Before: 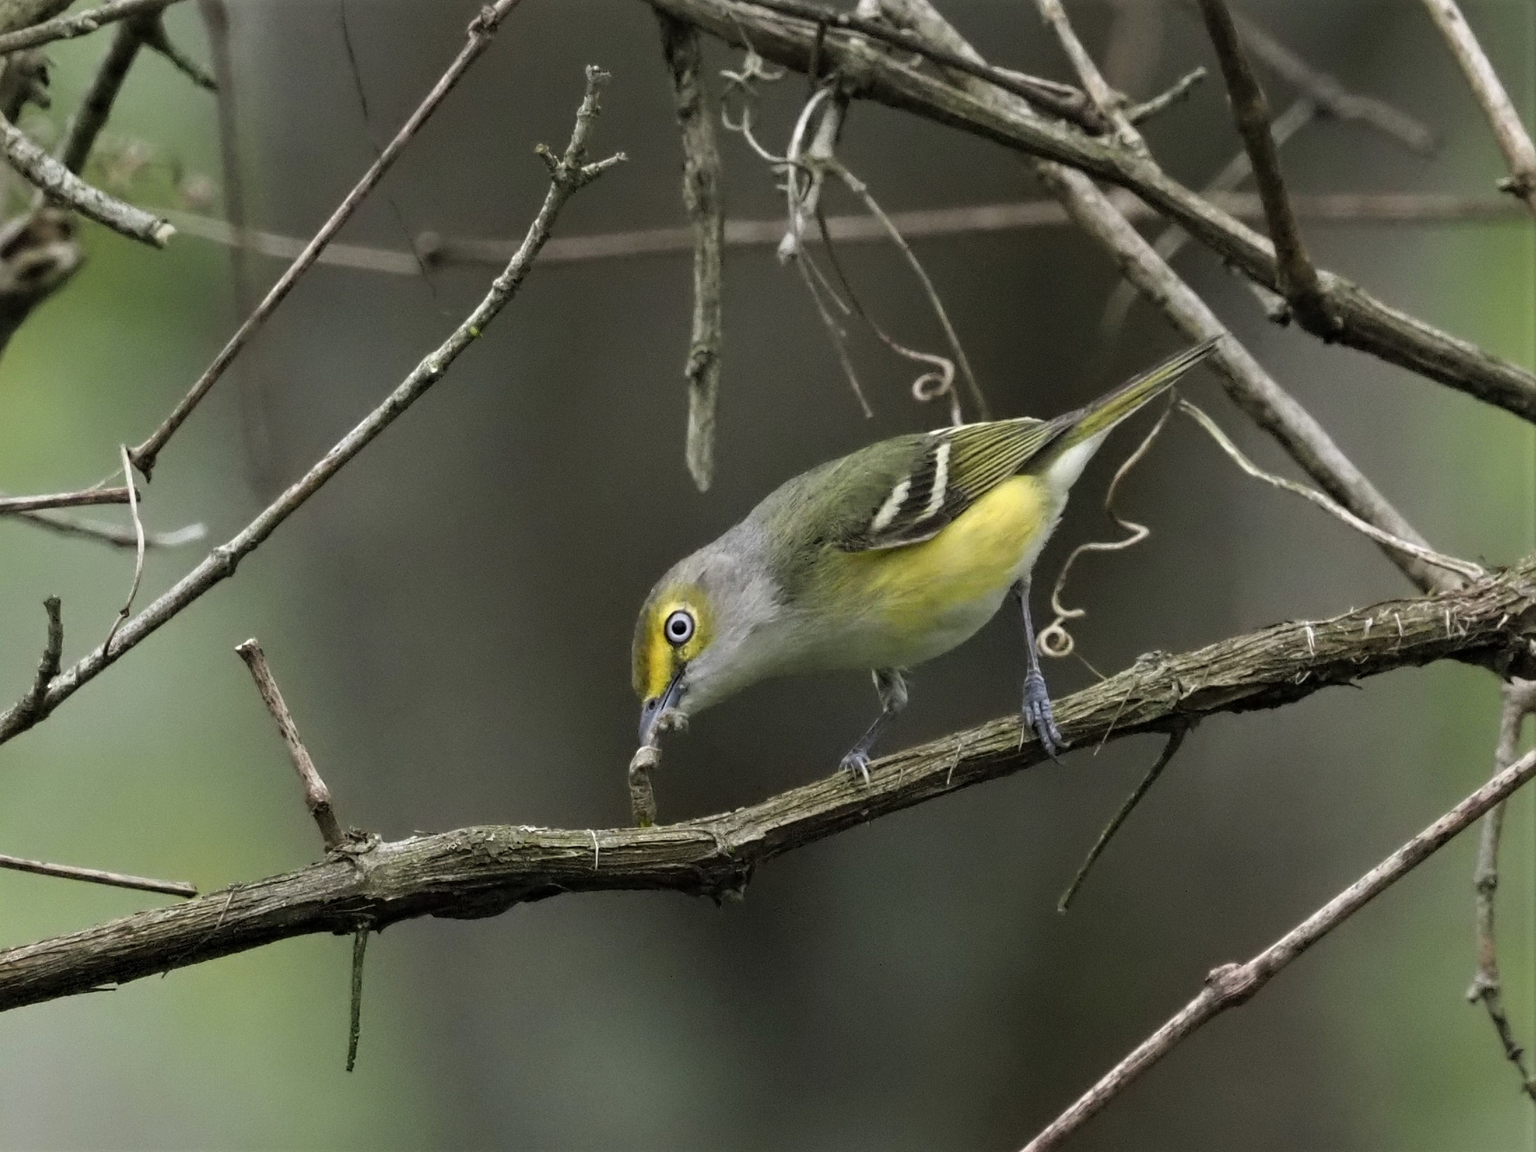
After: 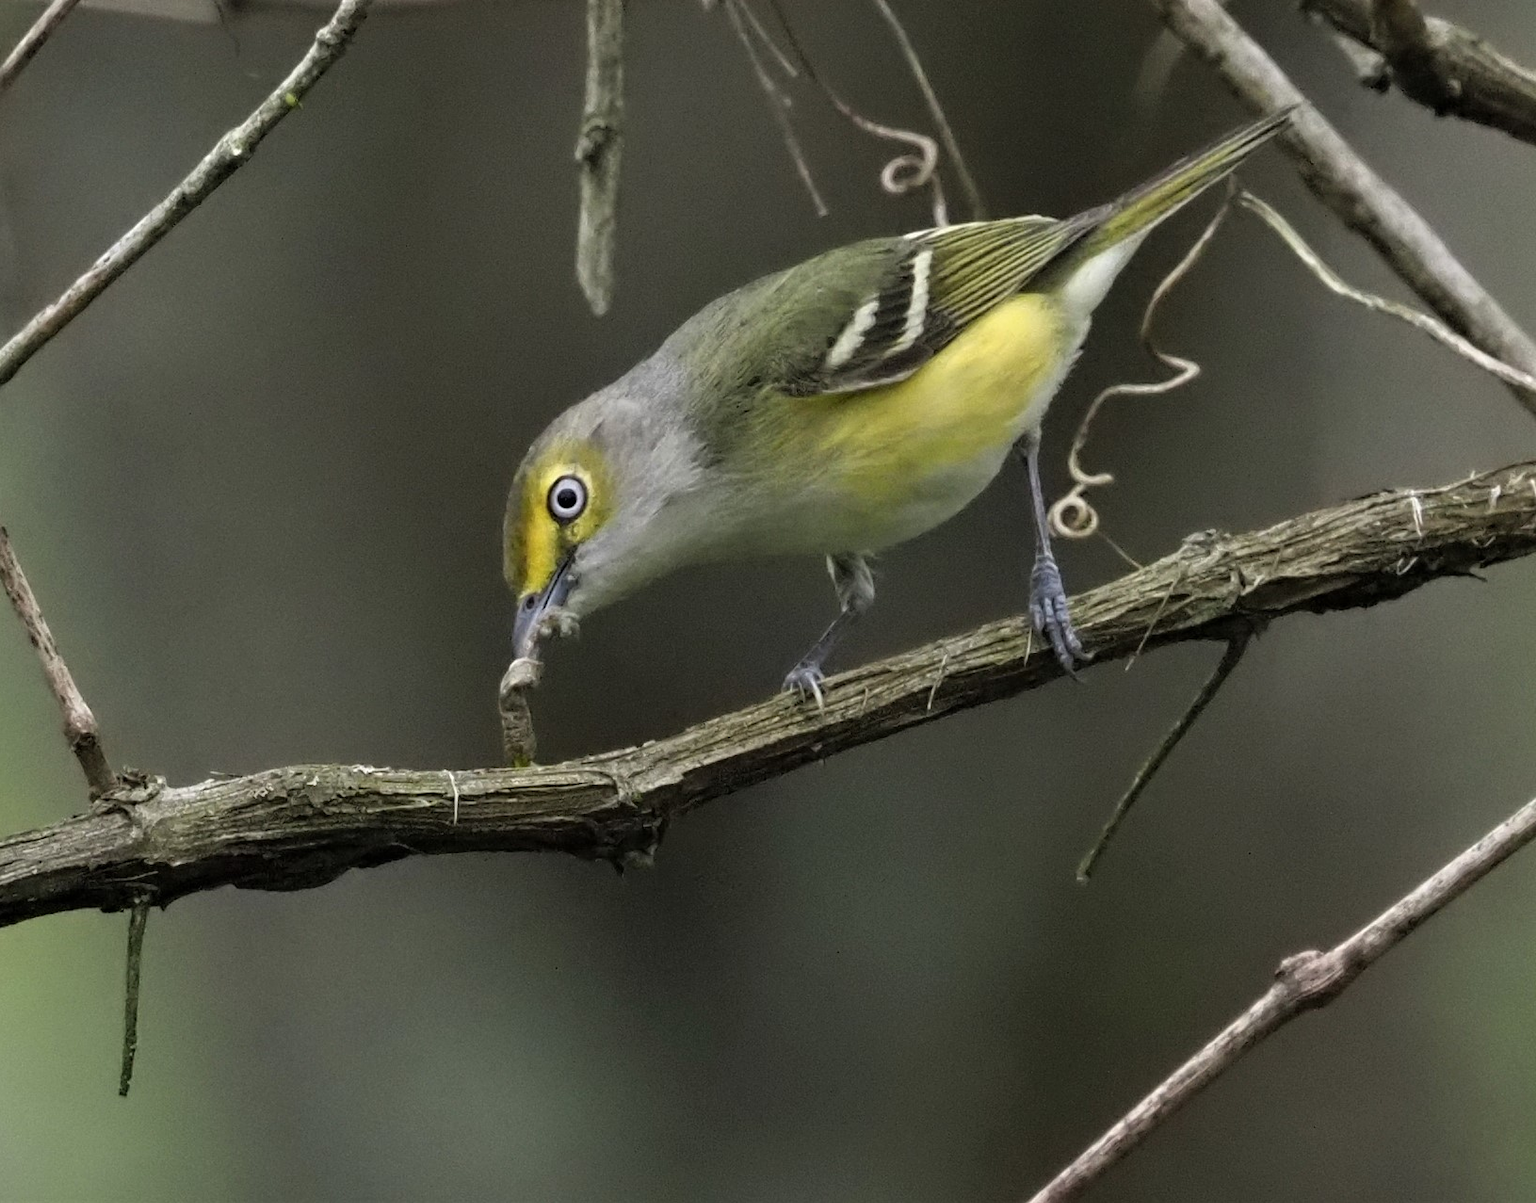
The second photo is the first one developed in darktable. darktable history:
crop: left 16.82%, top 22.398%, right 8.867%
